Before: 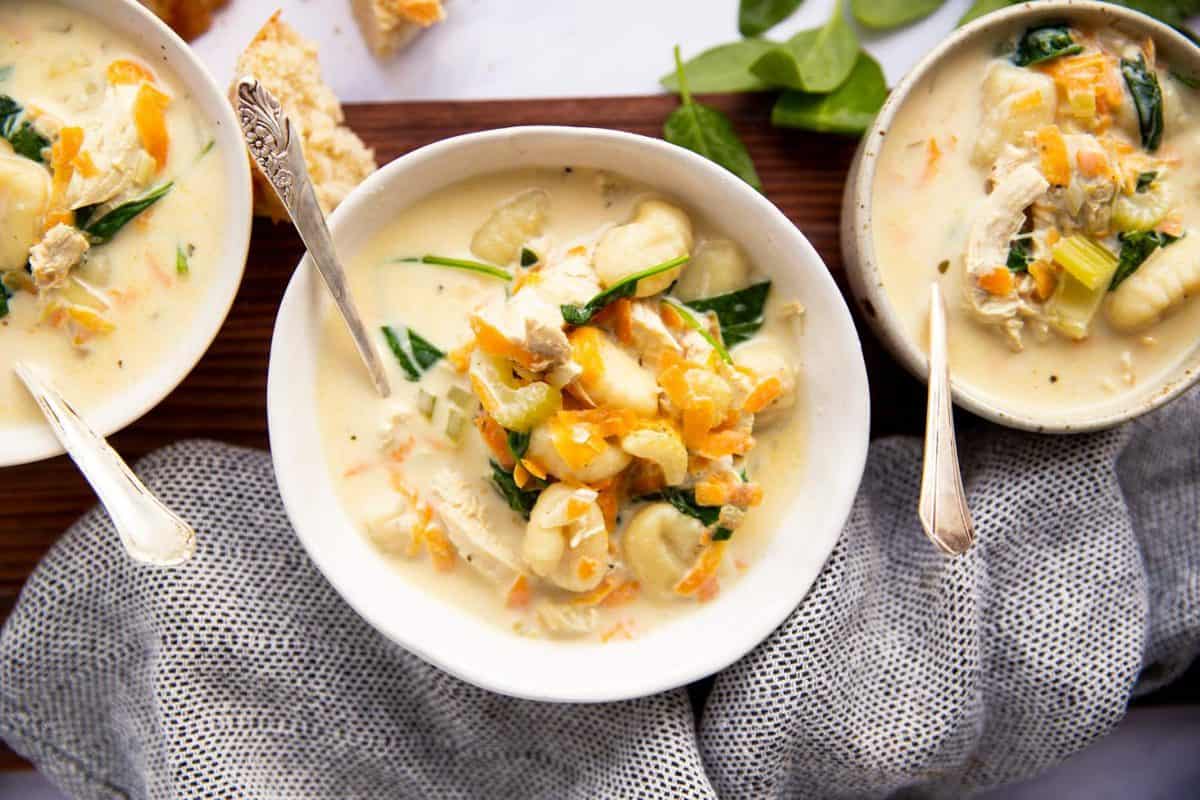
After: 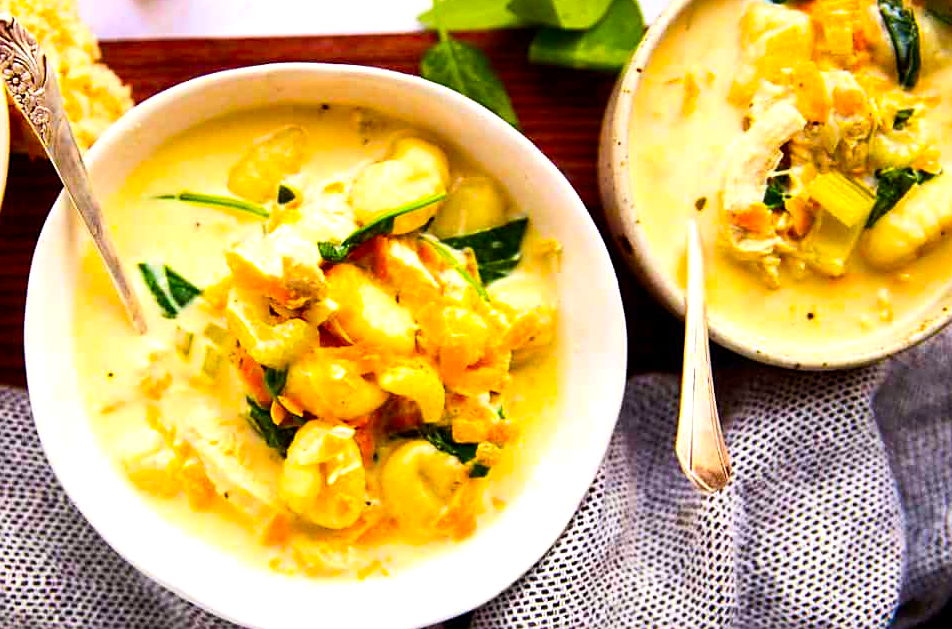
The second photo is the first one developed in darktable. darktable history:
crop and rotate: left 20.324%, top 7.96%, right 0.331%, bottom 13.402%
contrast brightness saturation: contrast 0.158, saturation 0.316
sharpen: radius 1.823, amount 0.412, threshold 1.293
color balance rgb: power › chroma 0.286%, power › hue 23.75°, linear chroma grading › global chroma 14.967%, perceptual saturation grading › global saturation 25.203%, perceptual brilliance grading › highlights 9.34%, perceptual brilliance grading › mid-tones 5.472%, global vibrance 20%
